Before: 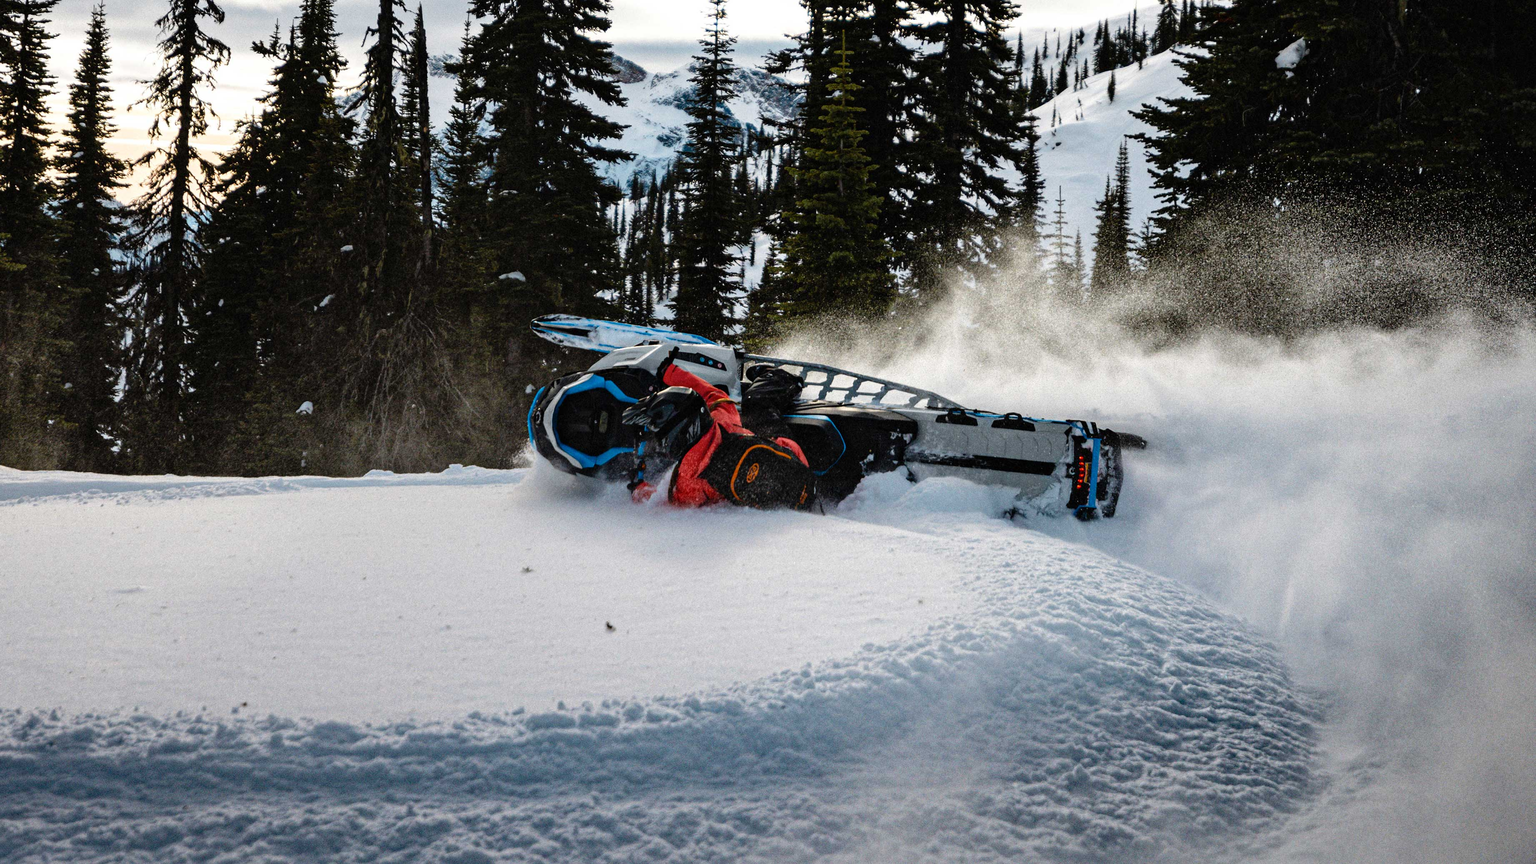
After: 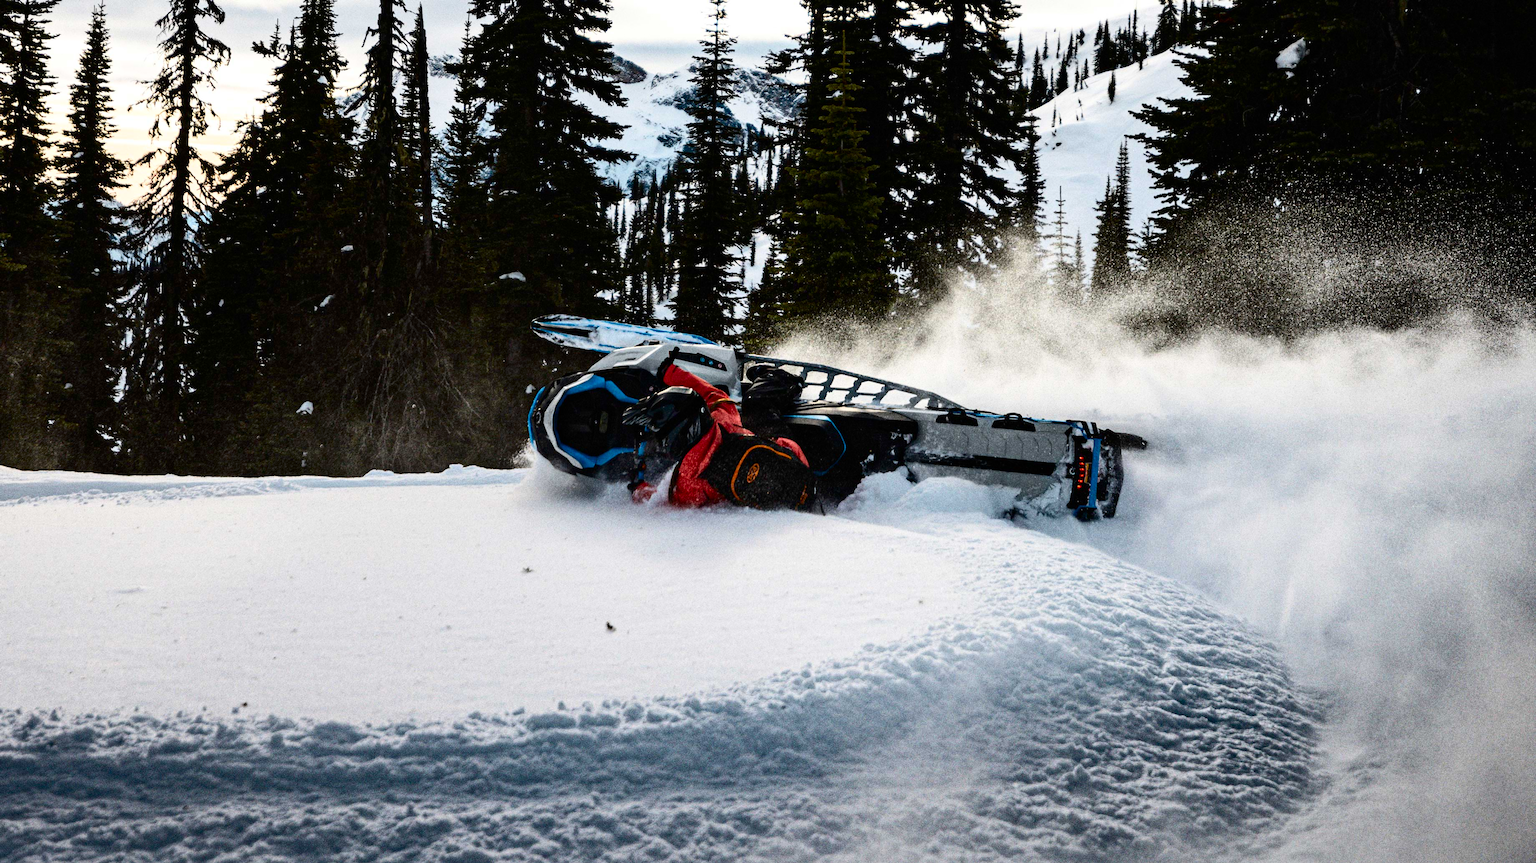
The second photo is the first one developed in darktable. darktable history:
contrast brightness saturation: contrast 0.293
